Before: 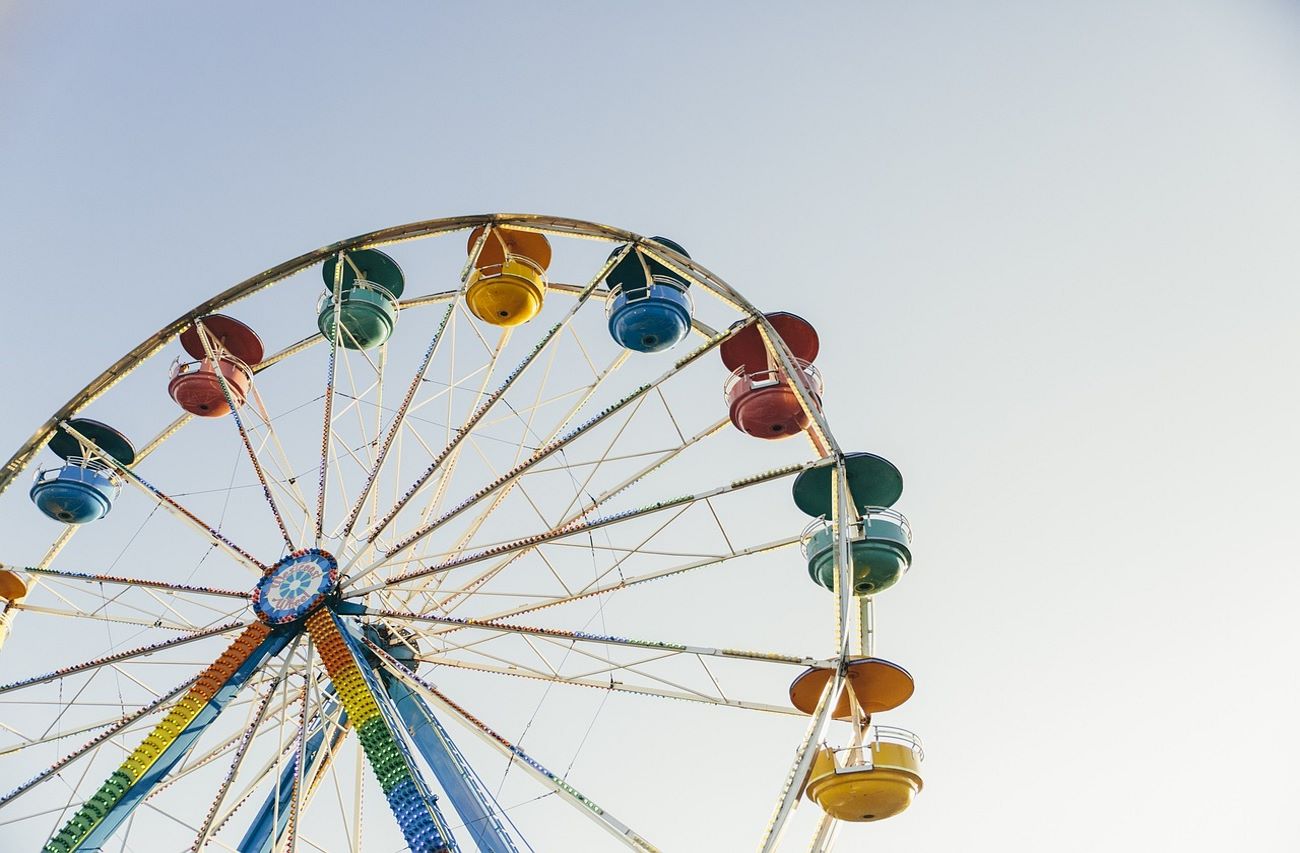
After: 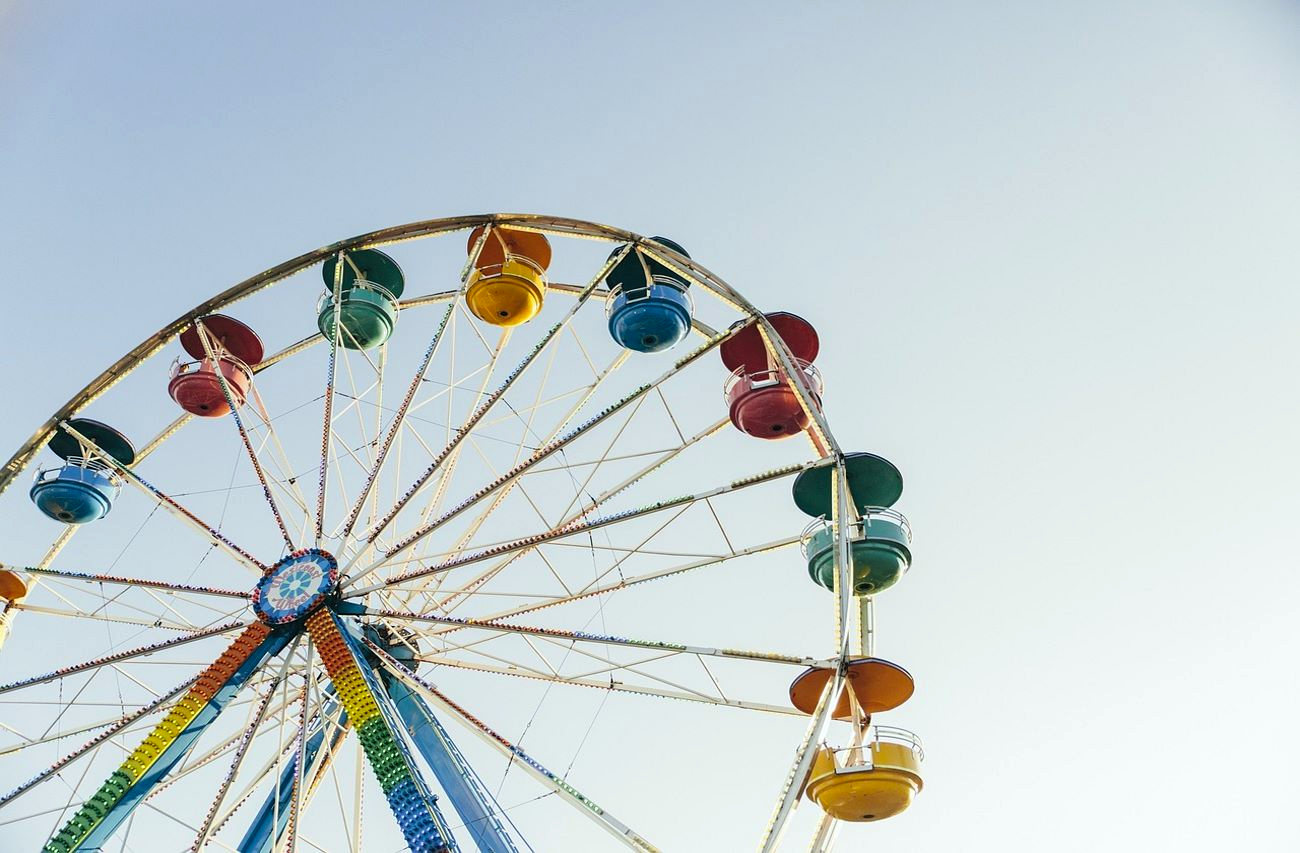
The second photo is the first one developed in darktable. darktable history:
color calibration: output R [0.946, 0.065, -0.013, 0], output G [-0.246, 1.264, -0.017, 0], output B [0.046, -0.098, 1.05, 0], illuminant custom, x 0.344, y 0.359, temperature 5045.54 K
levels: levels [0.026, 0.507, 0.987]
white balance: red 0.982, blue 1.018
